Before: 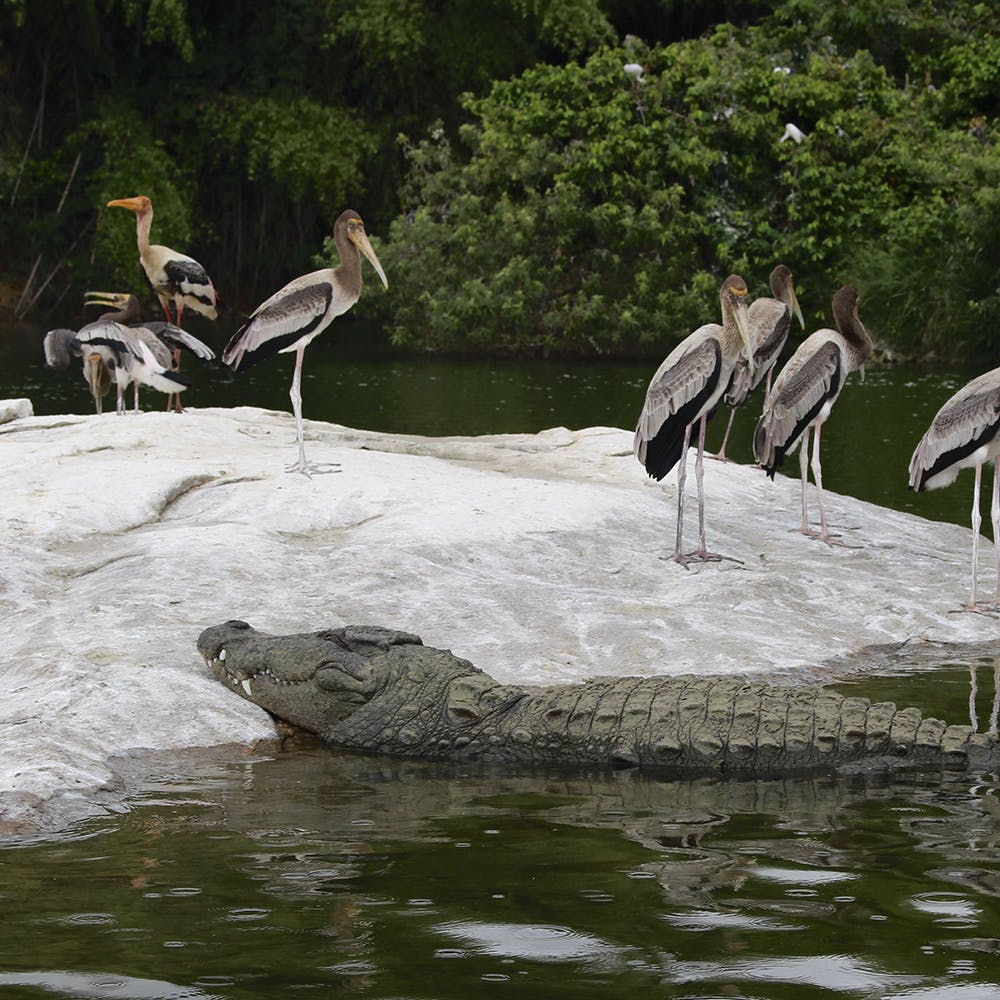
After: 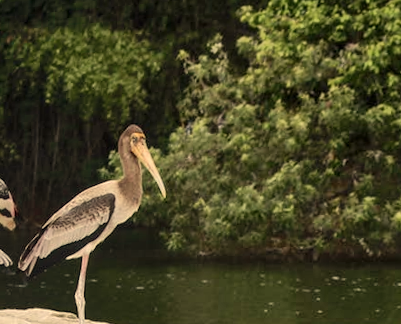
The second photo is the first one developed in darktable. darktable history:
crop: left 15.452%, top 5.459%, right 43.956%, bottom 56.62%
shadows and highlights: soften with gaussian
rotate and perspective: rotation 1.69°, lens shift (vertical) -0.023, lens shift (horizontal) -0.291, crop left 0.025, crop right 0.988, crop top 0.092, crop bottom 0.842
local contrast: detail 130%
white balance: red 1.123, blue 0.83
